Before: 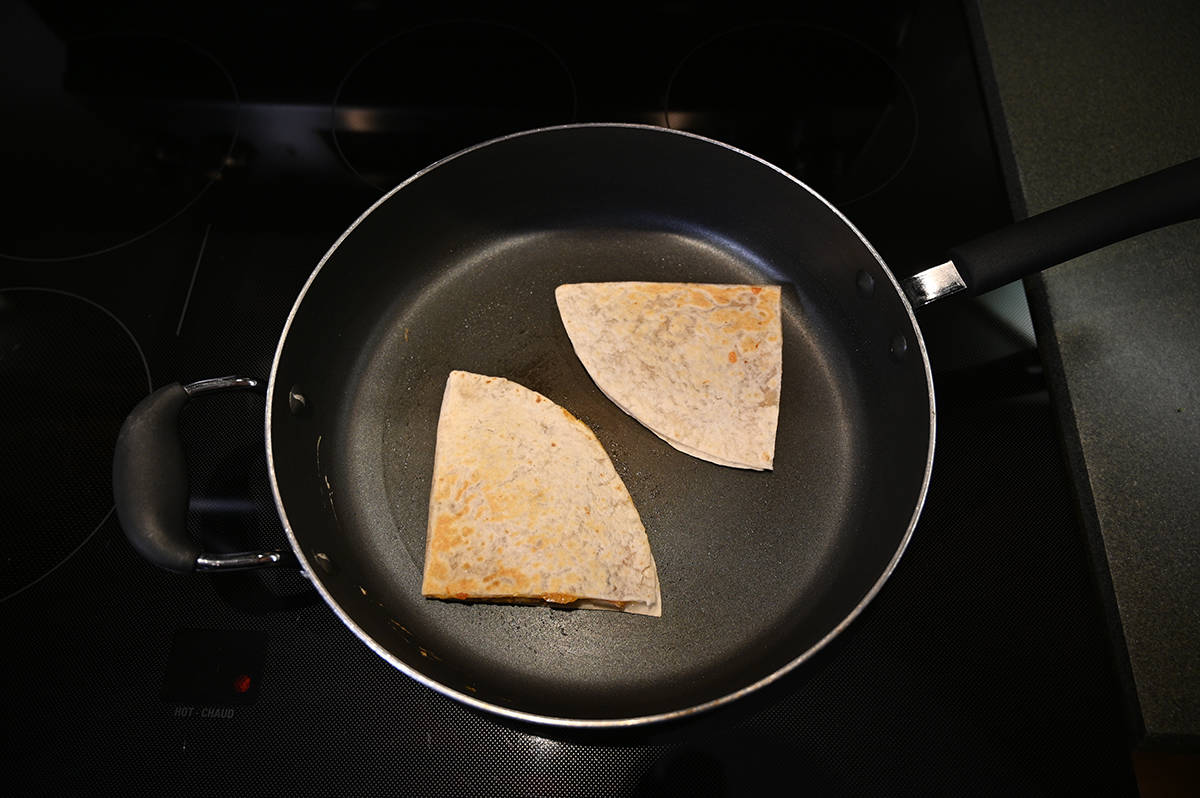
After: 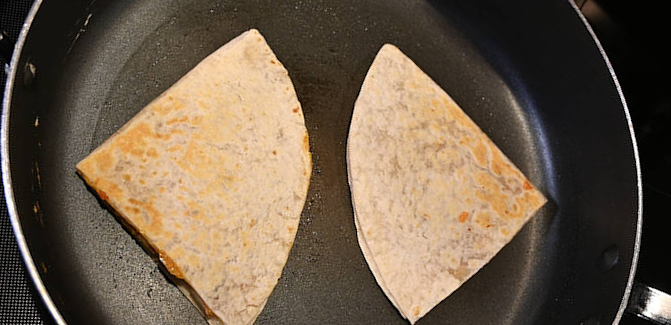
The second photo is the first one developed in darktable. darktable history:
crop and rotate: angle -44.86°, top 16.148%, right 0.972%, bottom 11.729%
